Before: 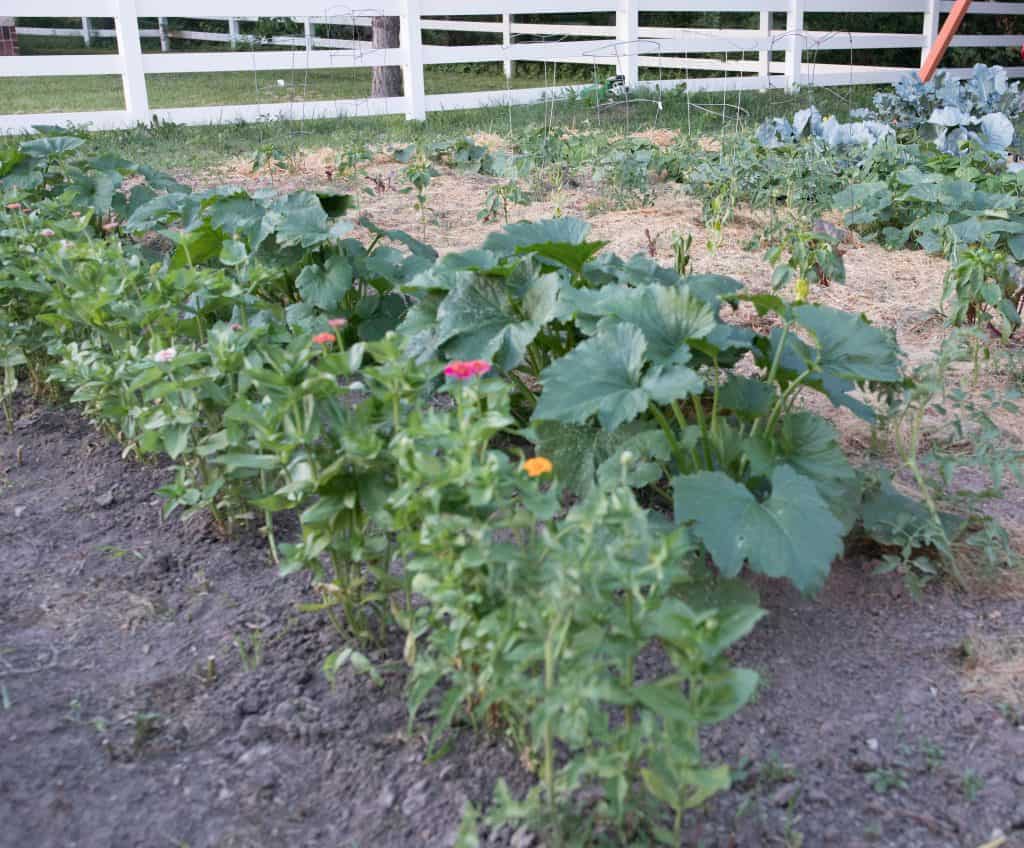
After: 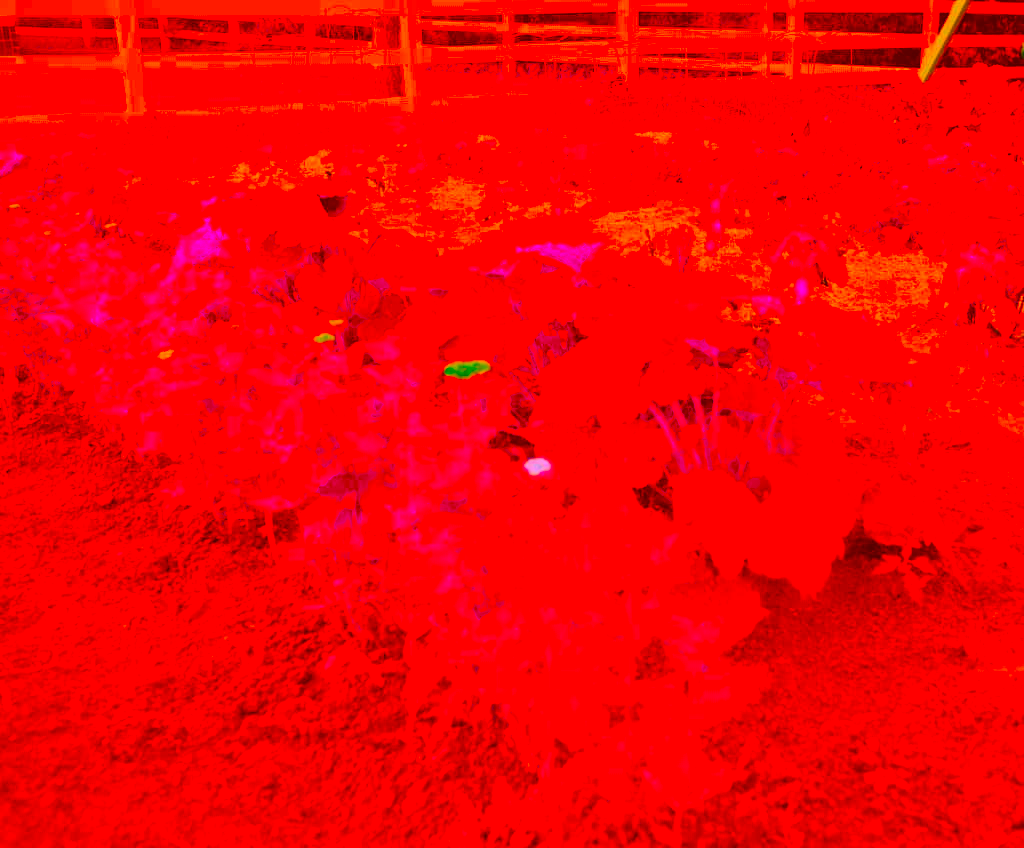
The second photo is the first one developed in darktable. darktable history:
tone curve: curves: ch0 [(0, 0.046) (0.04, 0.074) (0.883, 0.858) (1, 1)]; ch1 [(0, 0) (0.146, 0.159) (0.338, 0.365) (0.417, 0.455) (0.489, 0.486) (0.504, 0.502) (0.529, 0.537) (0.563, 0.567) (1, 1)]; ch2 [(0, 0) (0.307, 0.298) (0.388, 0.375) (0.443, 0.456) (0.485, 0.492) (0.544, 0.525) (1, 1)], color space Lab, independent channels, preserve colors none
color correction: highlights a* -39.68, highlights b* -40, shadows a* -40, shadows b* -40, saturation -3
color balance: lift [1, 1.015, 1.004, 0.985], gamma [1, 0.958, 0.971, 1.042], gain [1, 0.956, 0.977, 1.044]
